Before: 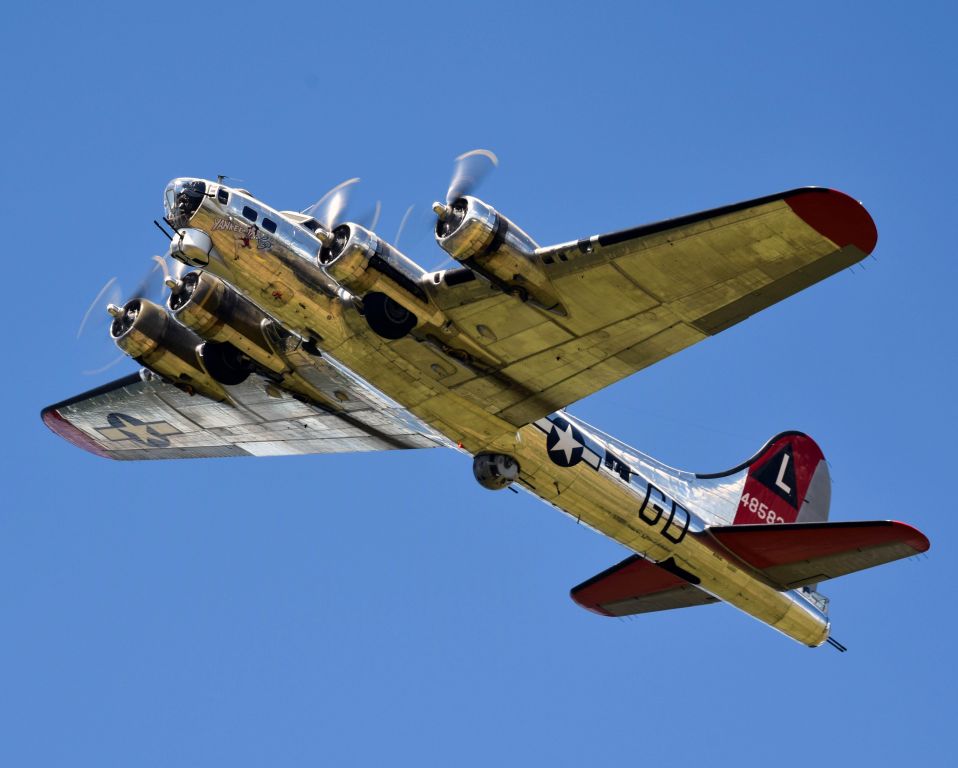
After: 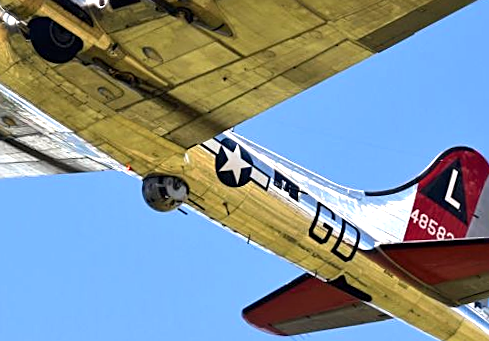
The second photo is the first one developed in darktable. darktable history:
sharpen: on, module defaults
exposure: black level correction 0, exposure 0.9 EV, compensate highlight preservation false
crop: left 35.03%, top 36.625%, right 14.663%, bottom 20.057%
rotate and perspective: rotation -1.24°, automatic cropping off
